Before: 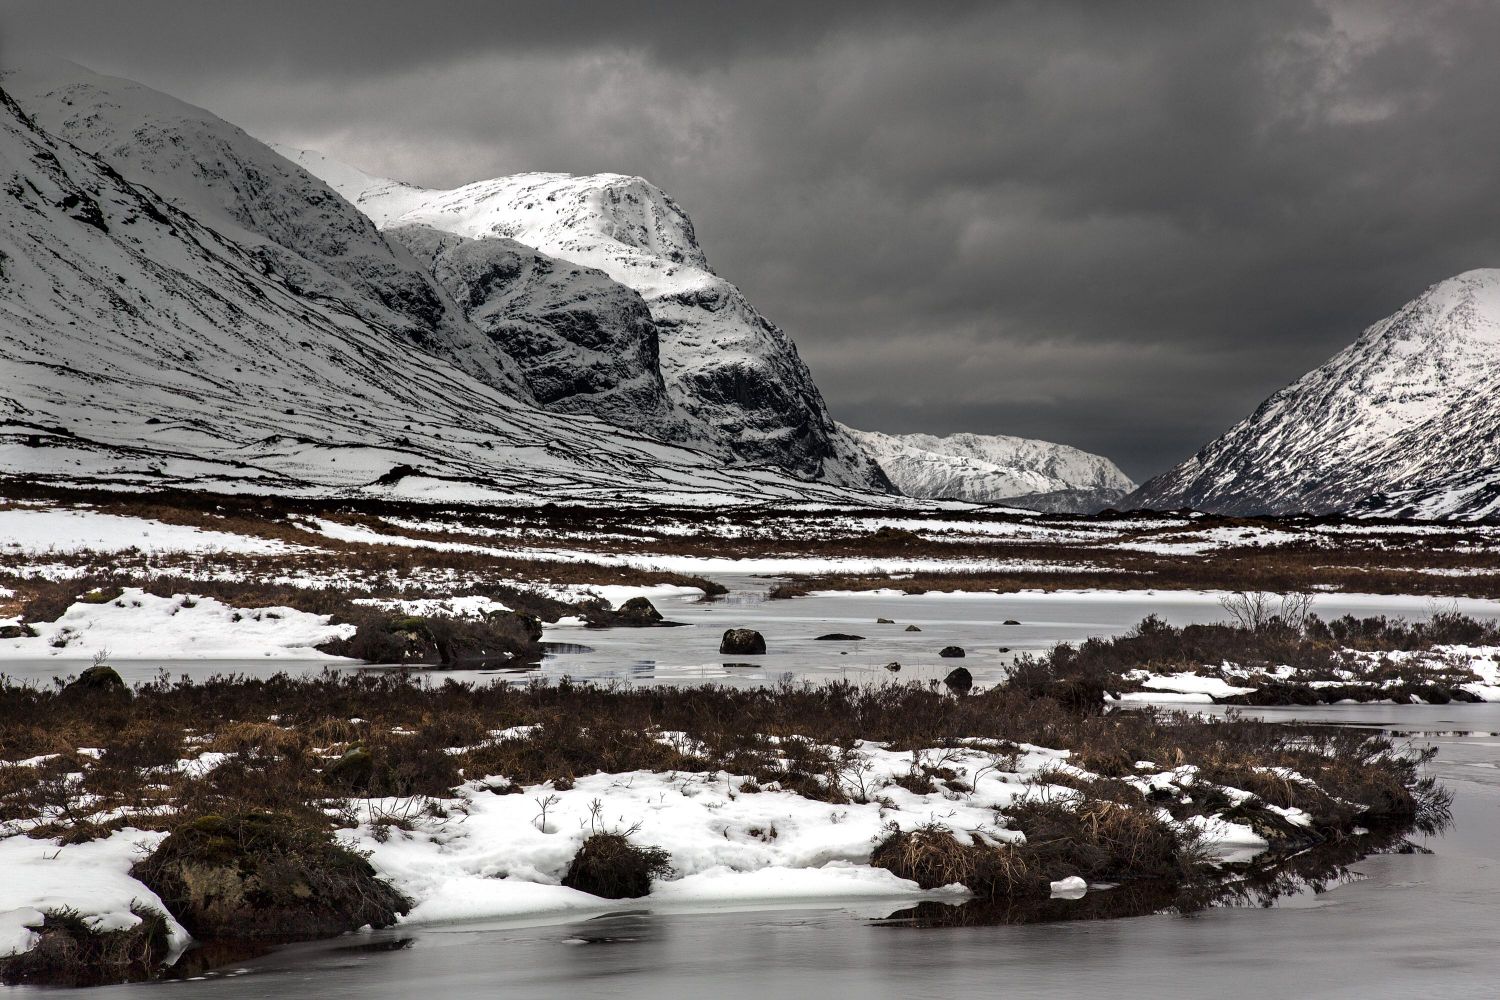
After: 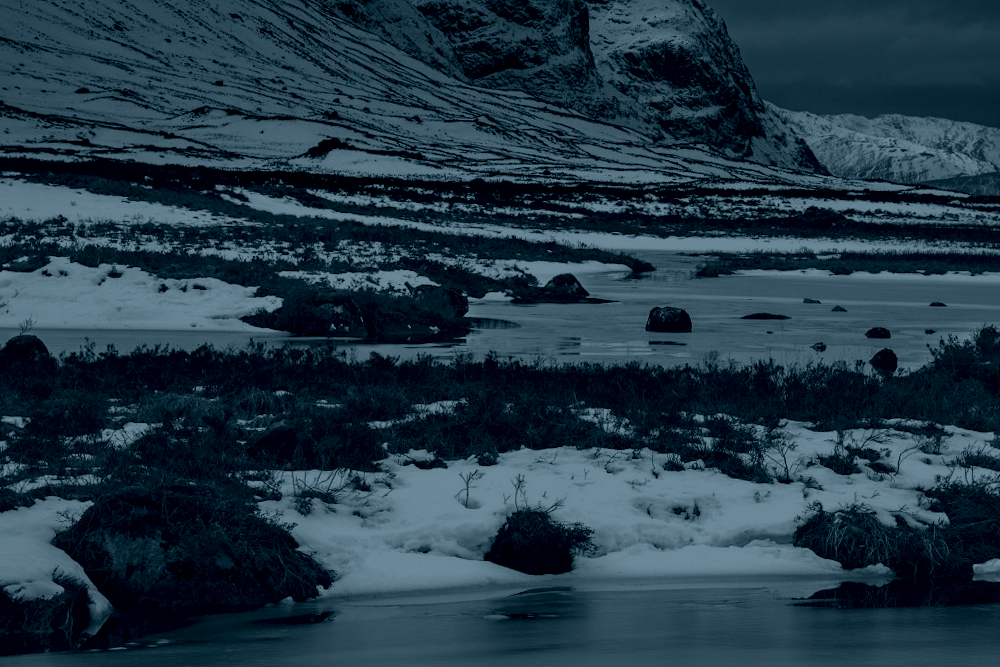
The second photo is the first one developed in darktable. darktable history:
crop and rotate: angle -0.82°, left 3.85%, top 31.828%, right 27.992%
colorize: hue 194.4°, saturation 29%, source mix 61.75%, lightness 3.98%, version 1
